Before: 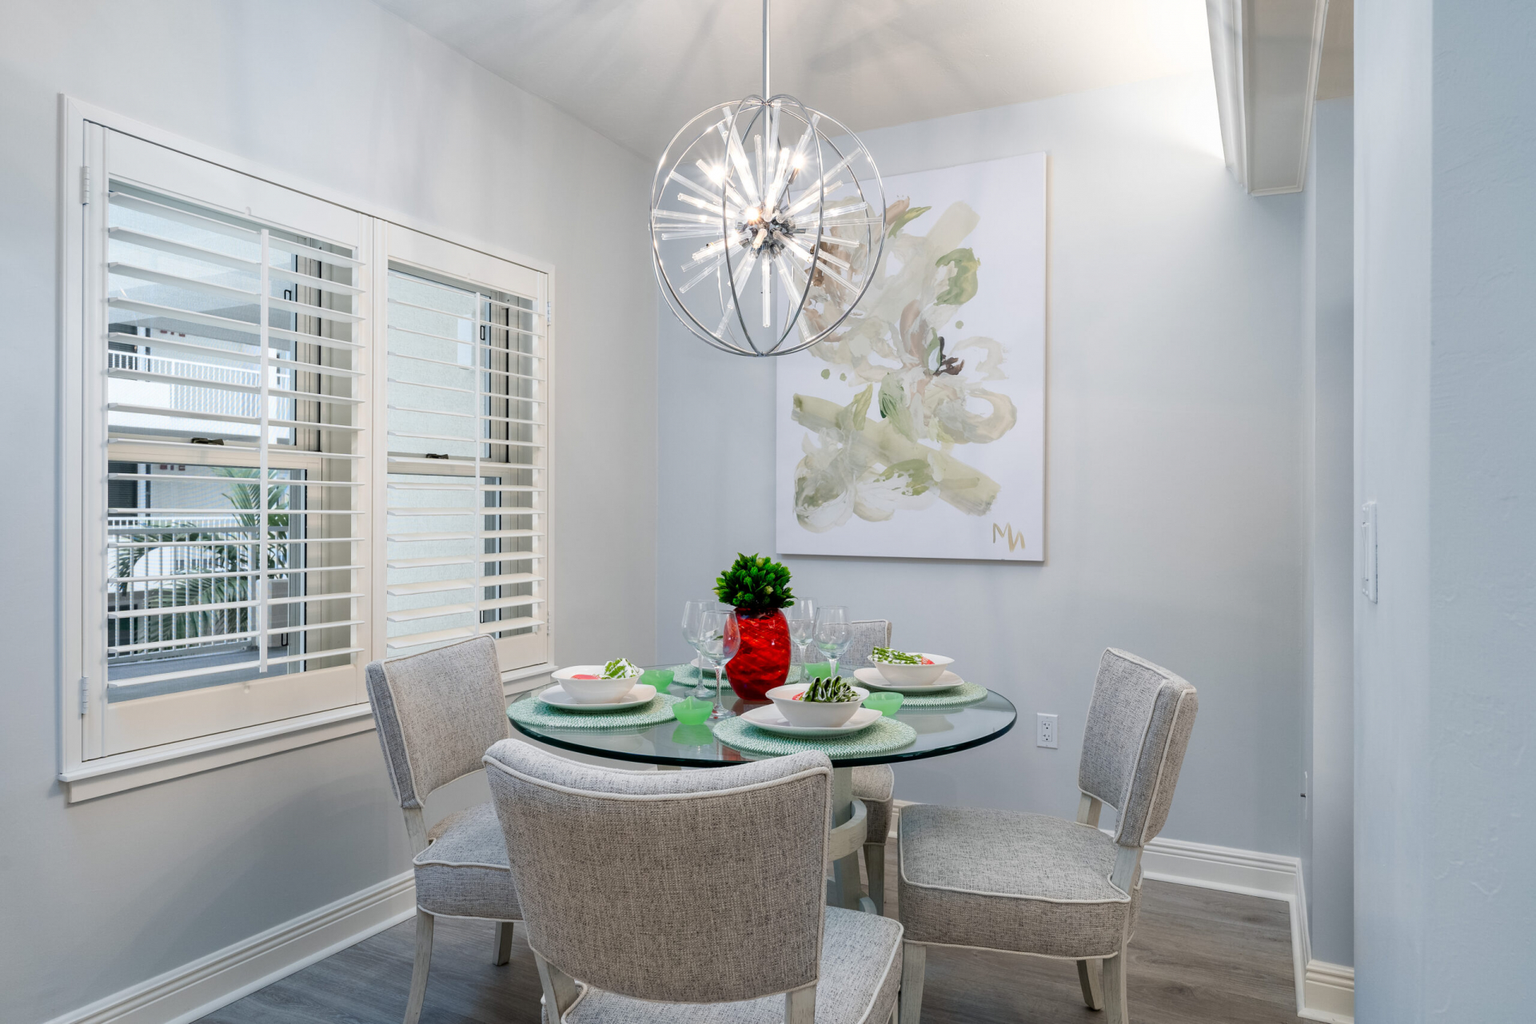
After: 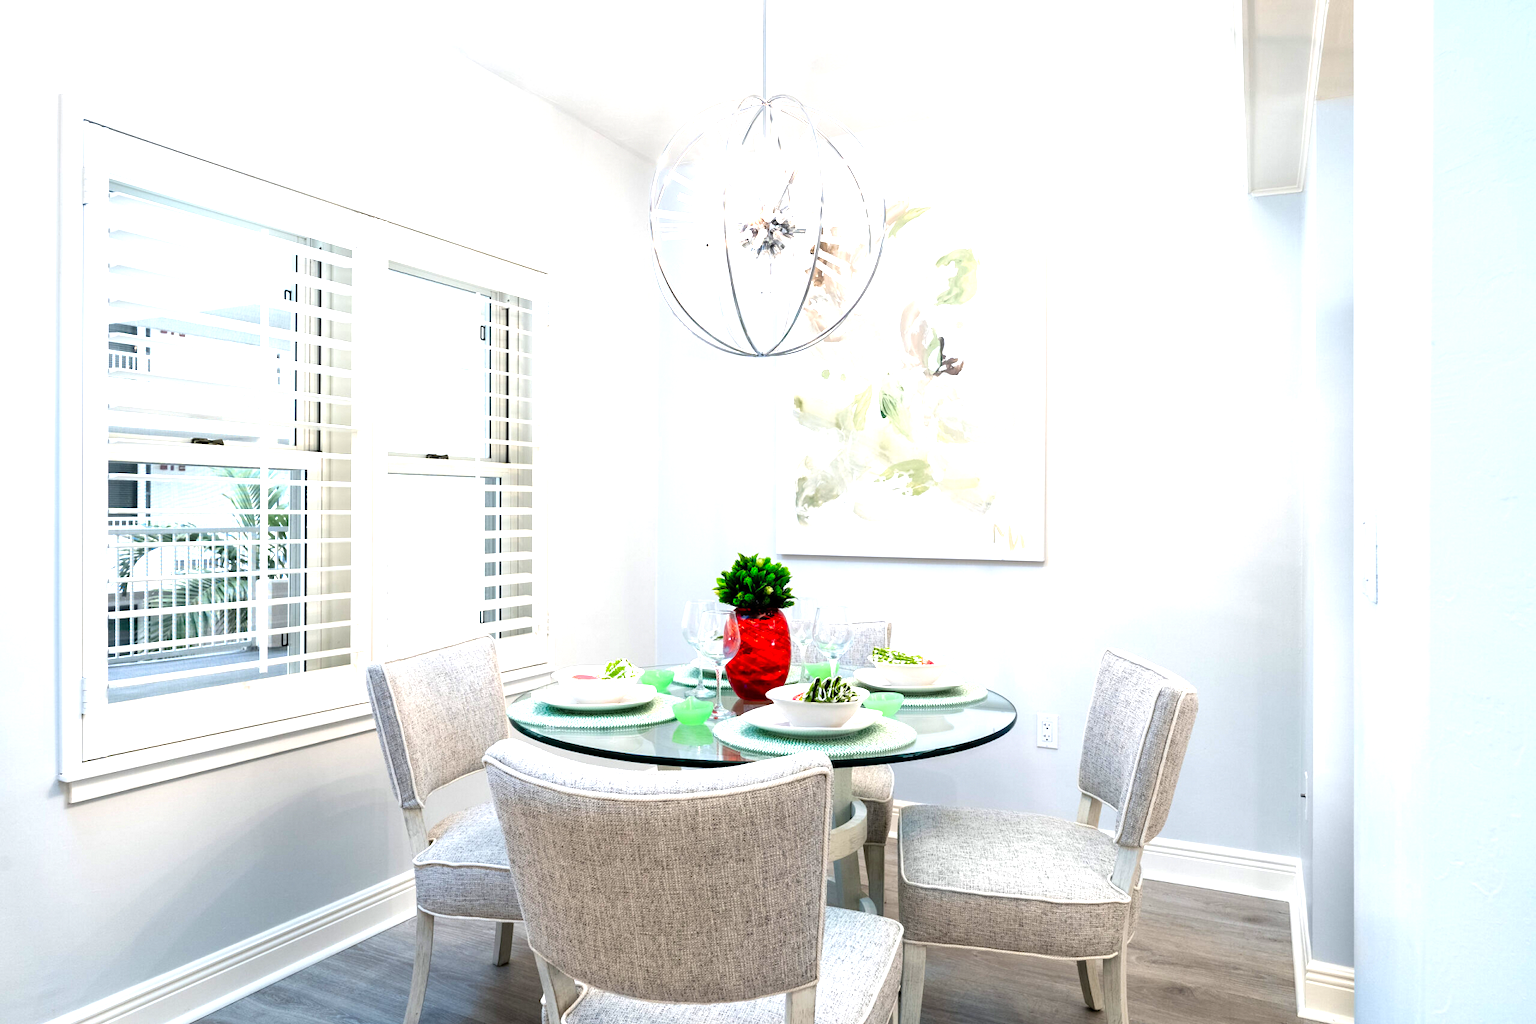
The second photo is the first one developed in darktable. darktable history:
exposure: exposure 1.061 EV, compensate highlight preservation false
color balance: contrast 10%
